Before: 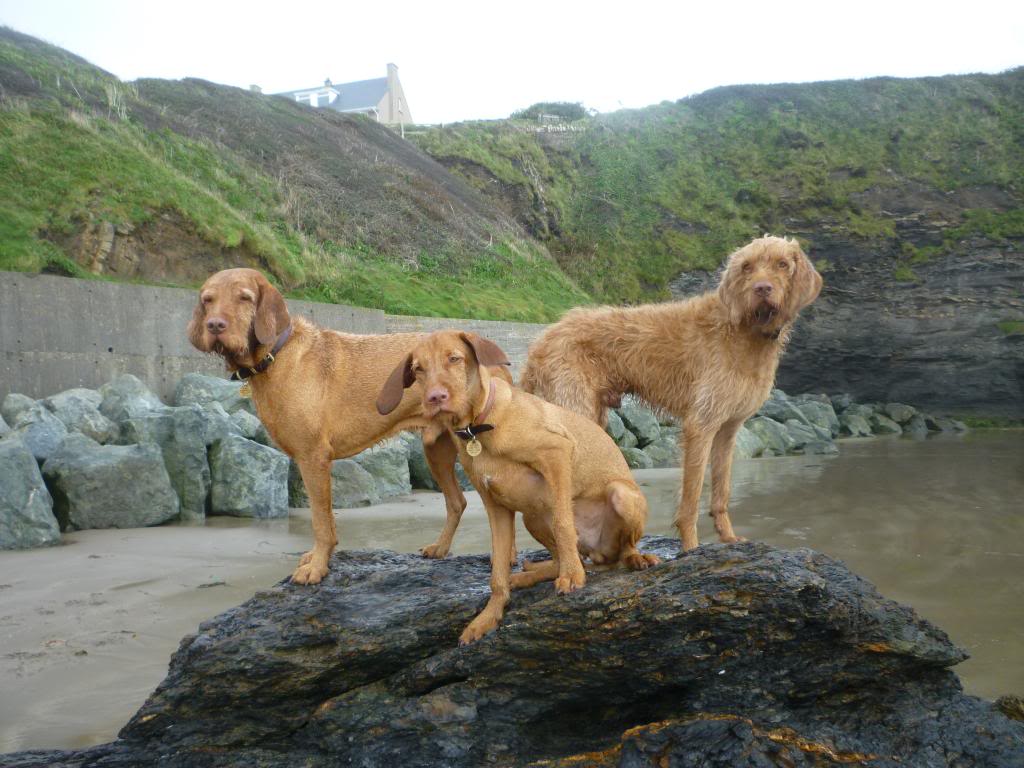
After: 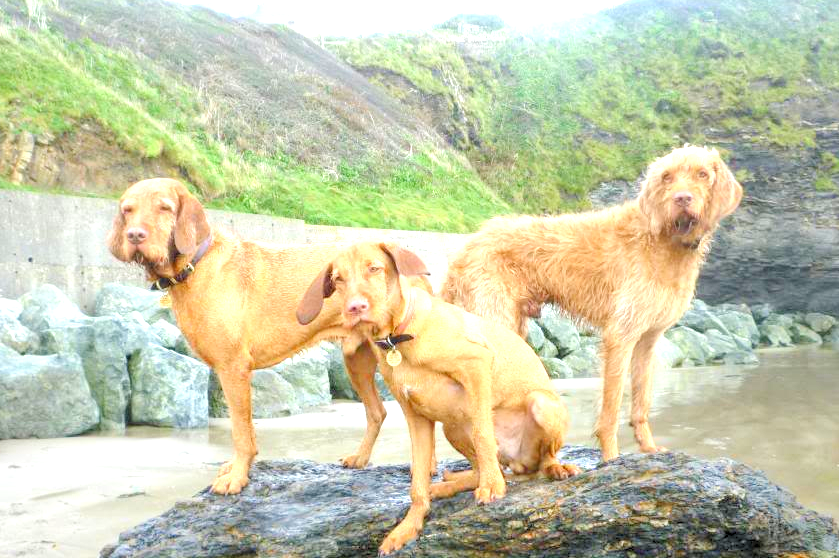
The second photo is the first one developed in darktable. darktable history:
local contrast: on, module defaults
exposure: black level correction 0, exposure 1.35 EV, compensate exposure bias true, compensate highlight preservation false
color correction: highlights a* -0.182, highlights b* -0.124
crop: left 7.856%, top 11.836%, right 10.12%, bottom 15.387%
levels: levels [0.093, 0.434, 0.988]
